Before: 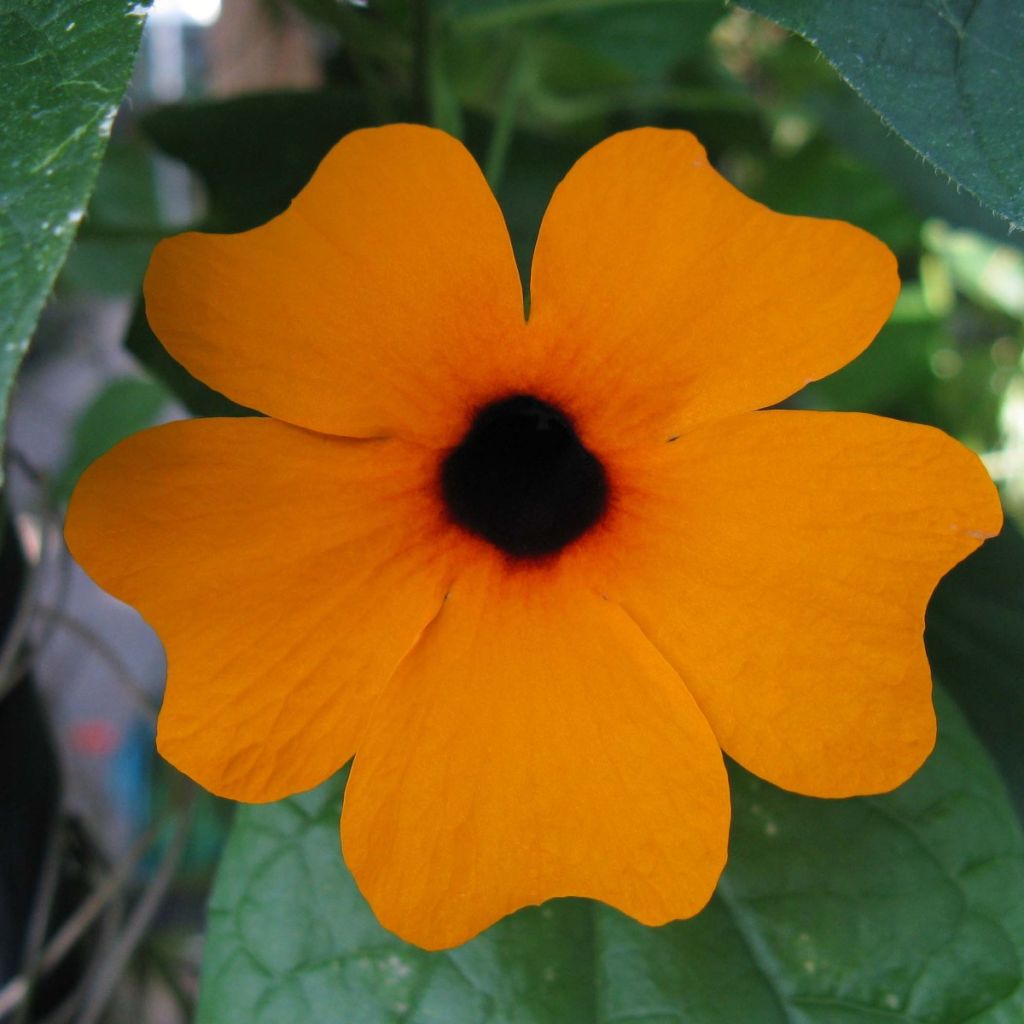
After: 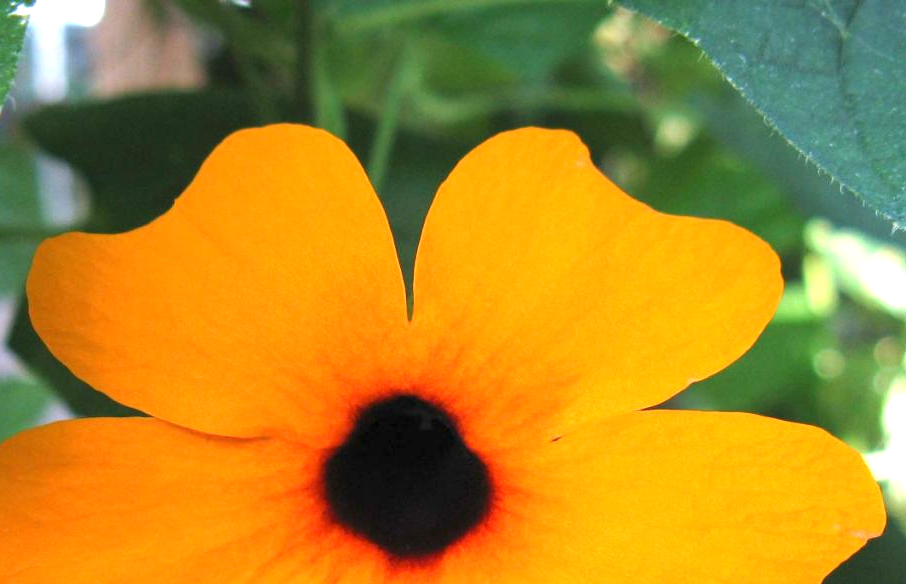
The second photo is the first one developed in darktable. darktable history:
crop and rotate: left 11.455%, bottom 42.922%
exposure: black level correction 0, exposure 1.294 EV, compensate highlight preservation false
